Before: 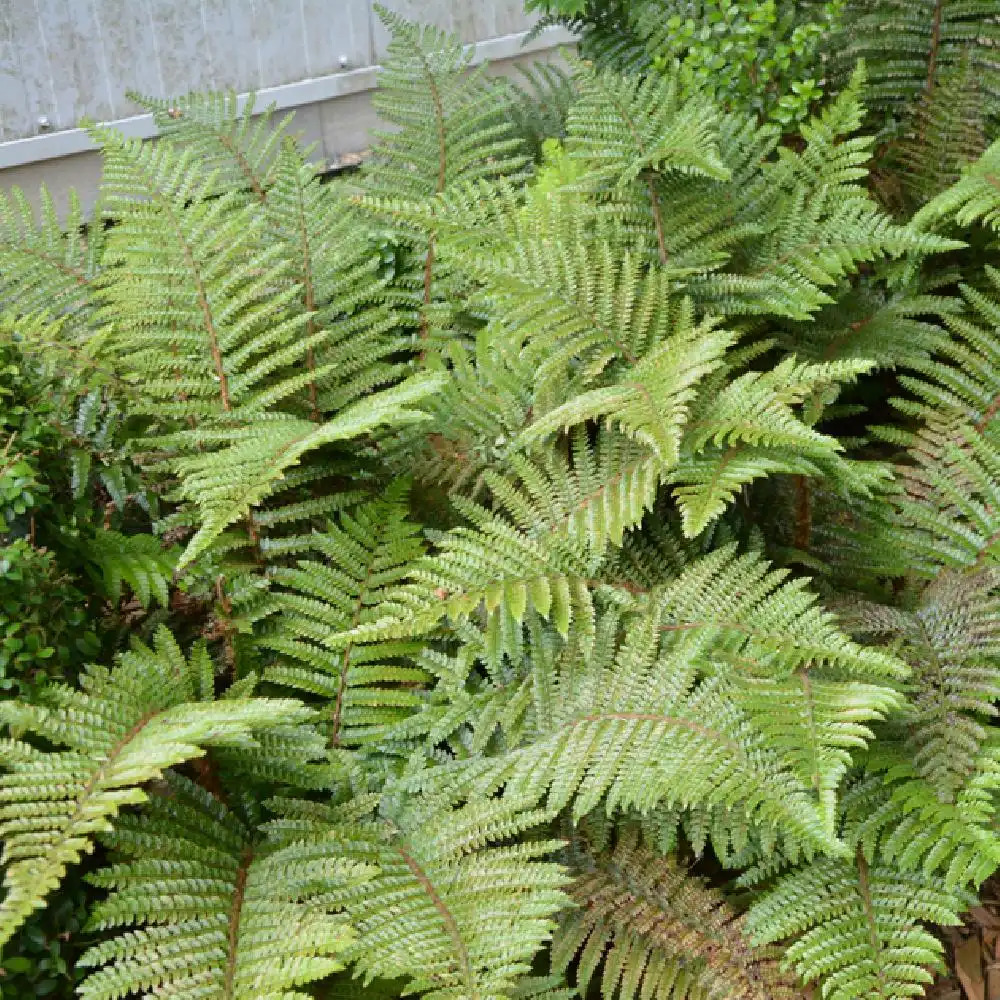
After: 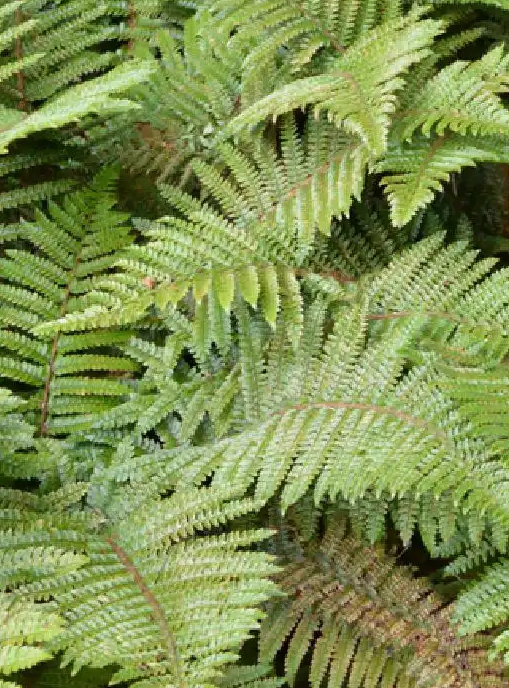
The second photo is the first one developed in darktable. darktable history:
crop and rotate: left 29.237%, top 31.152%, right 19.807%
white balance: emerald 1
